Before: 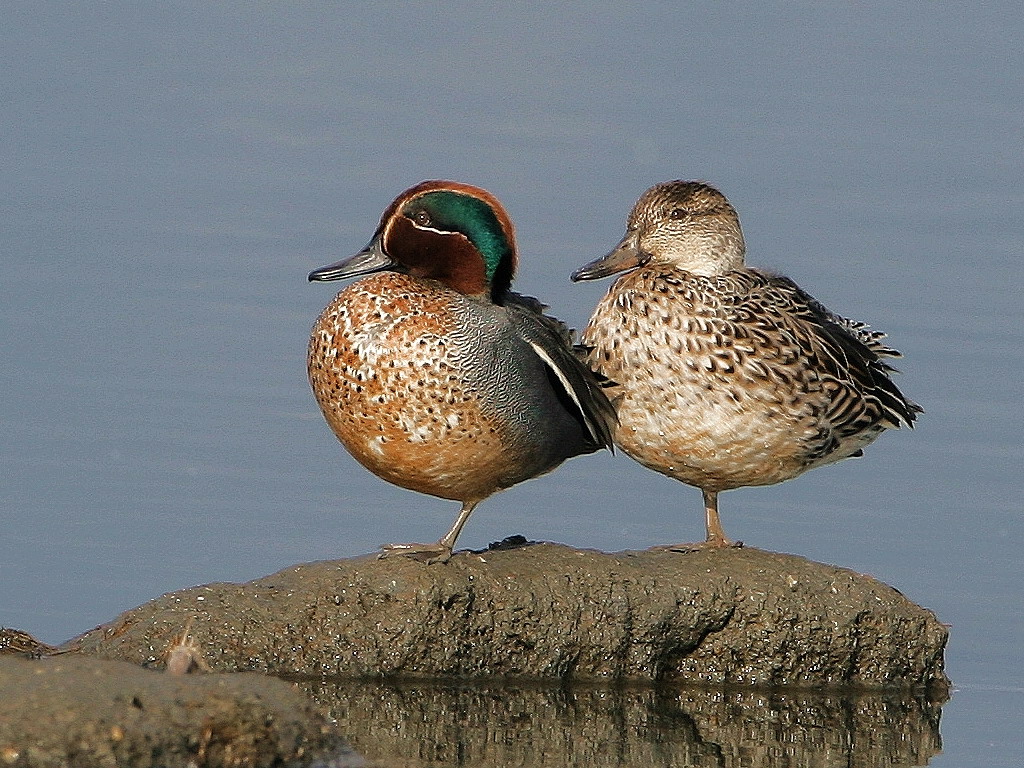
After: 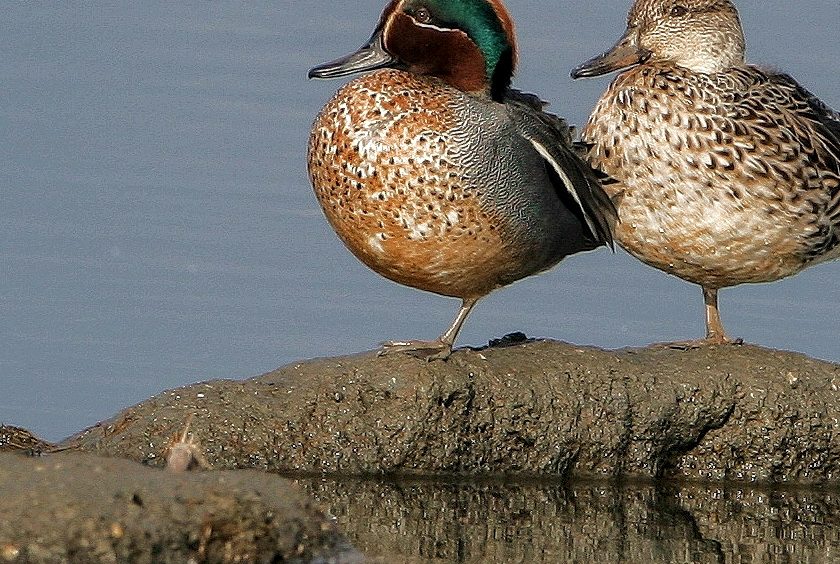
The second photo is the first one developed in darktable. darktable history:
crop: top 26.531%, right 17.959%
local contrast: on, module defaults
